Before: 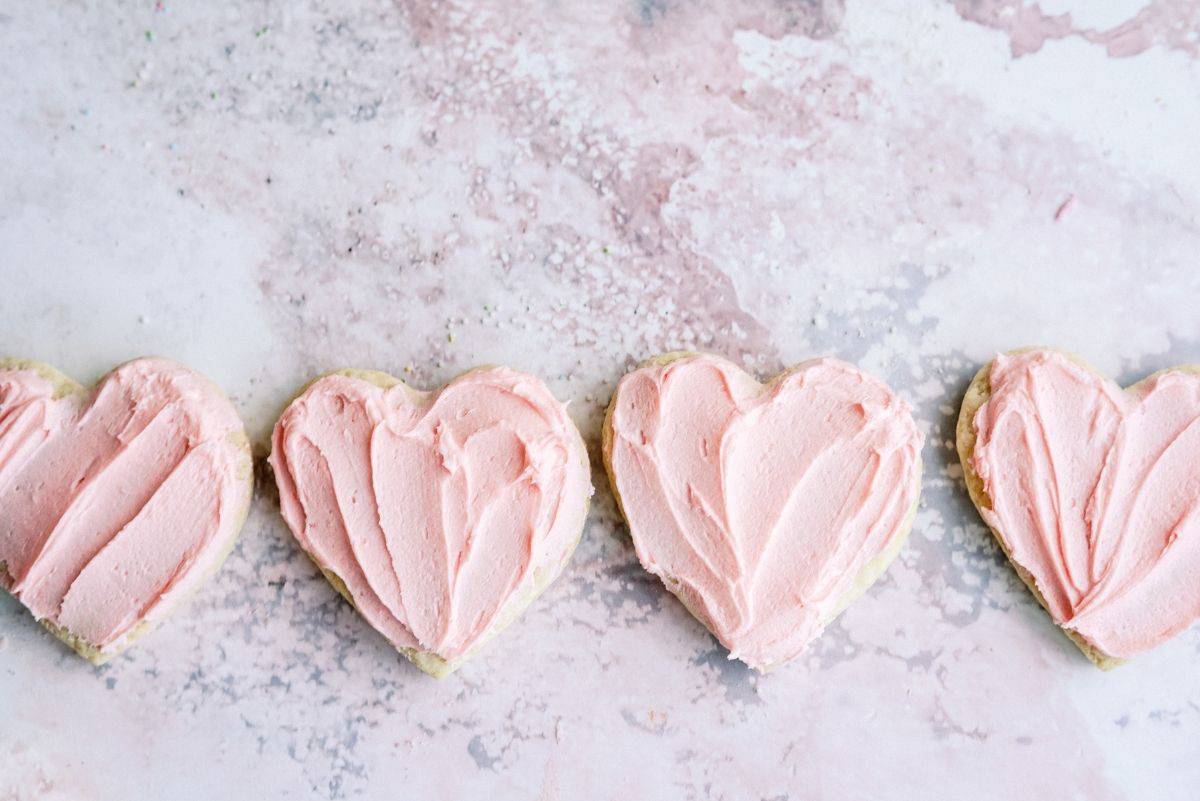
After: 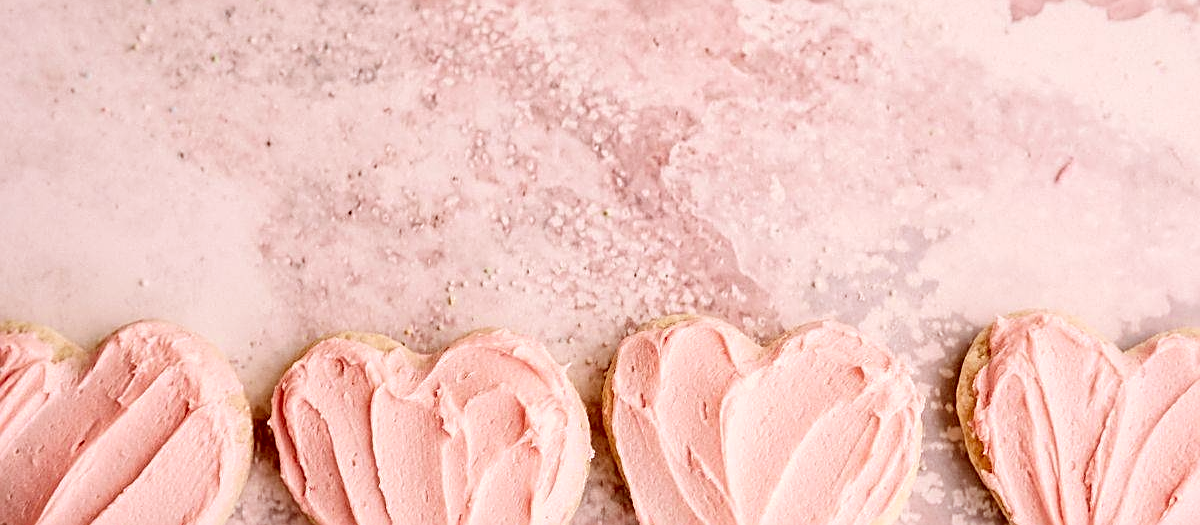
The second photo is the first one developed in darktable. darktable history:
crop and rotate: top 4.848%, bottom 29.503%
color correction: highlights a* 9.03, highlights b* 8.71, shadows a* 40, shadows b* 40, saturation 0.8
sharpen: amount 0.75
